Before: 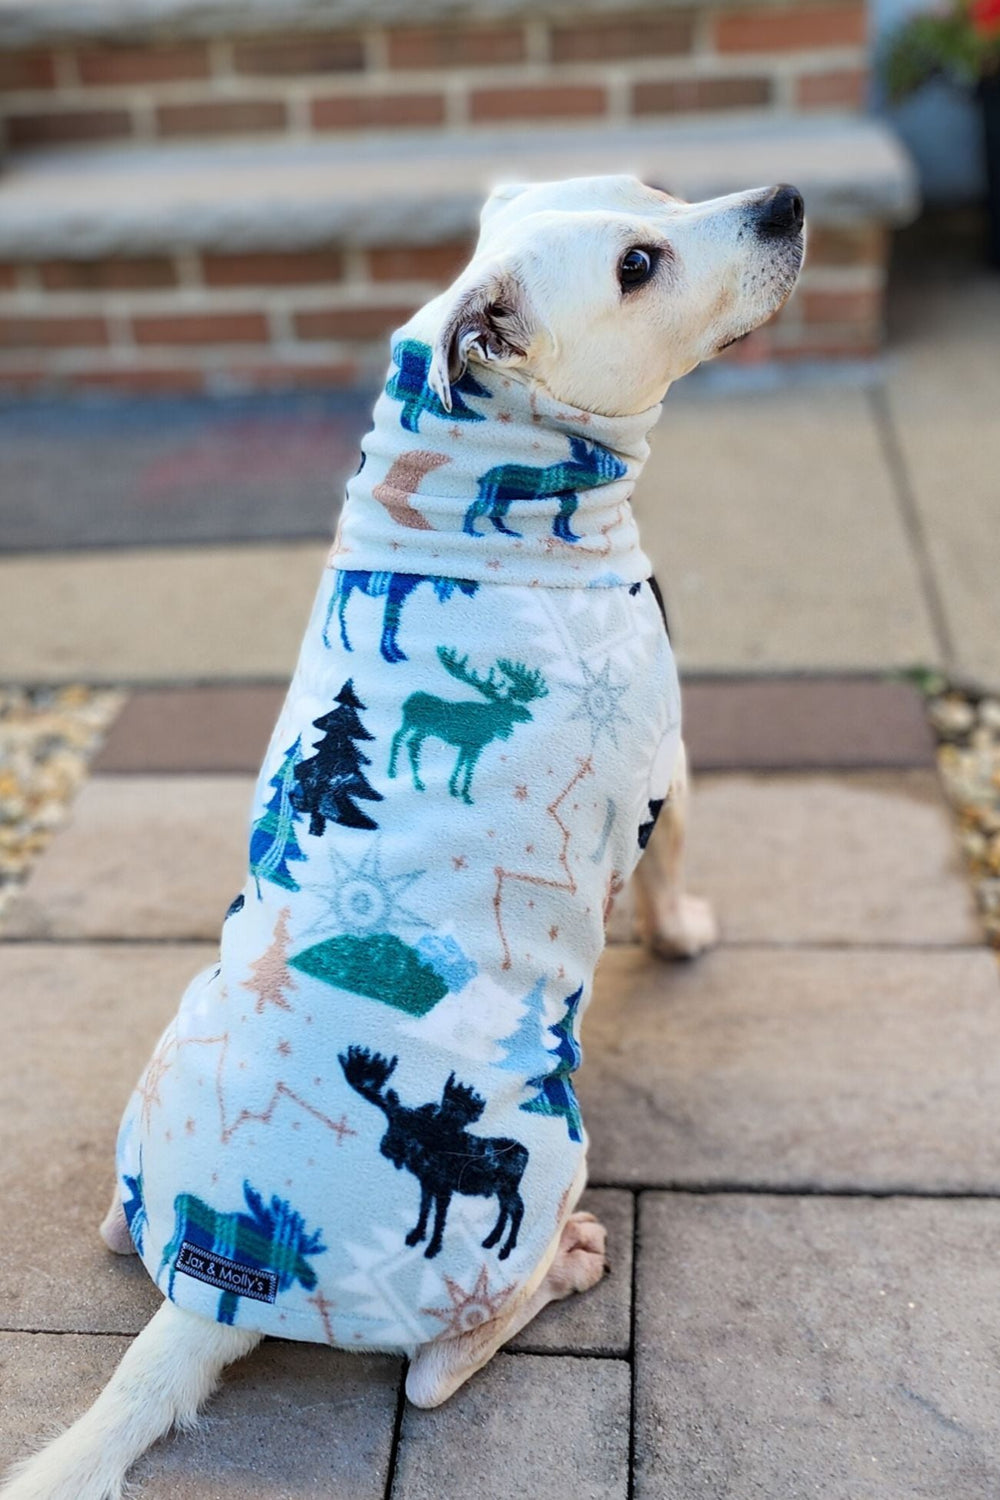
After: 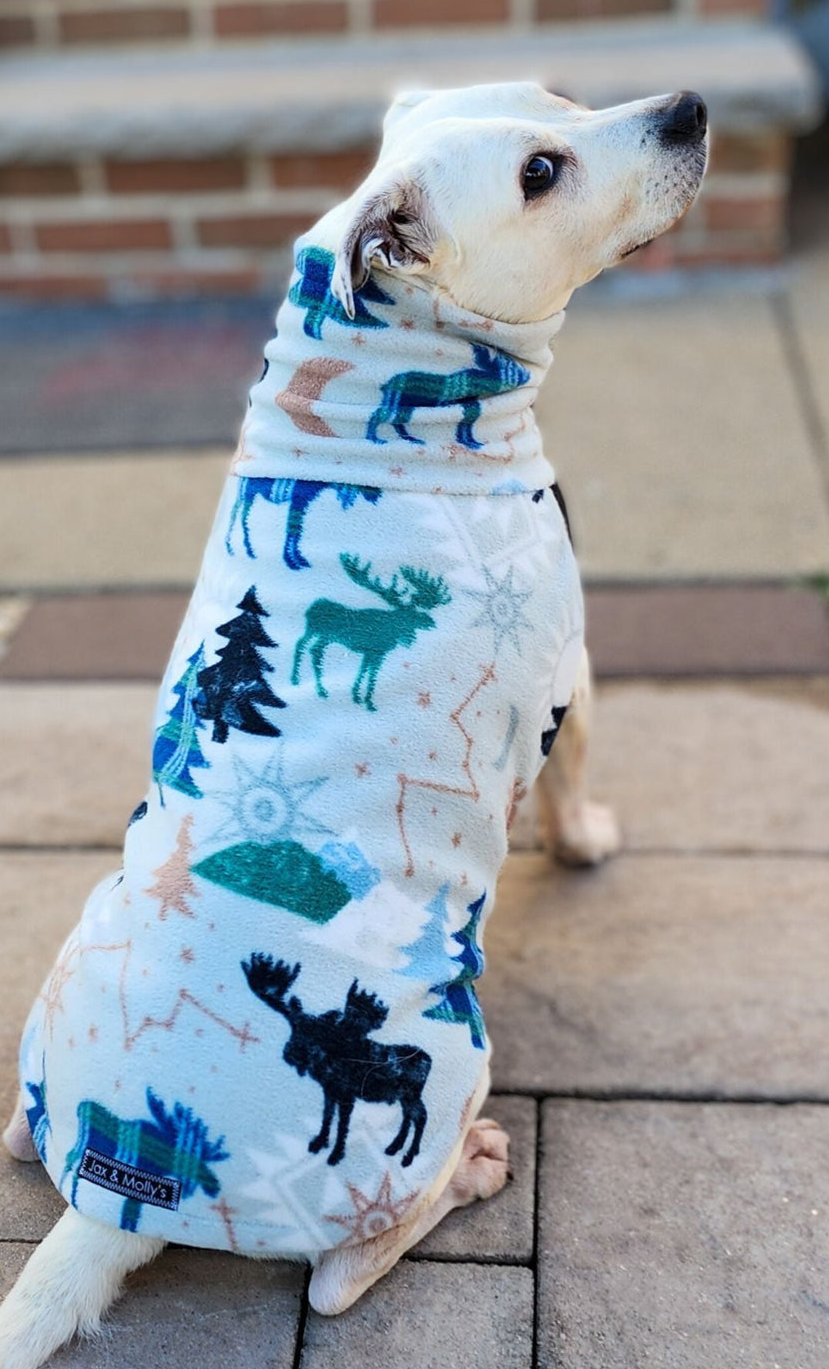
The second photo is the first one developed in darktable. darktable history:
crop: left 9.761%, top 6.24%, right 7.295%, bottom 2.451%
